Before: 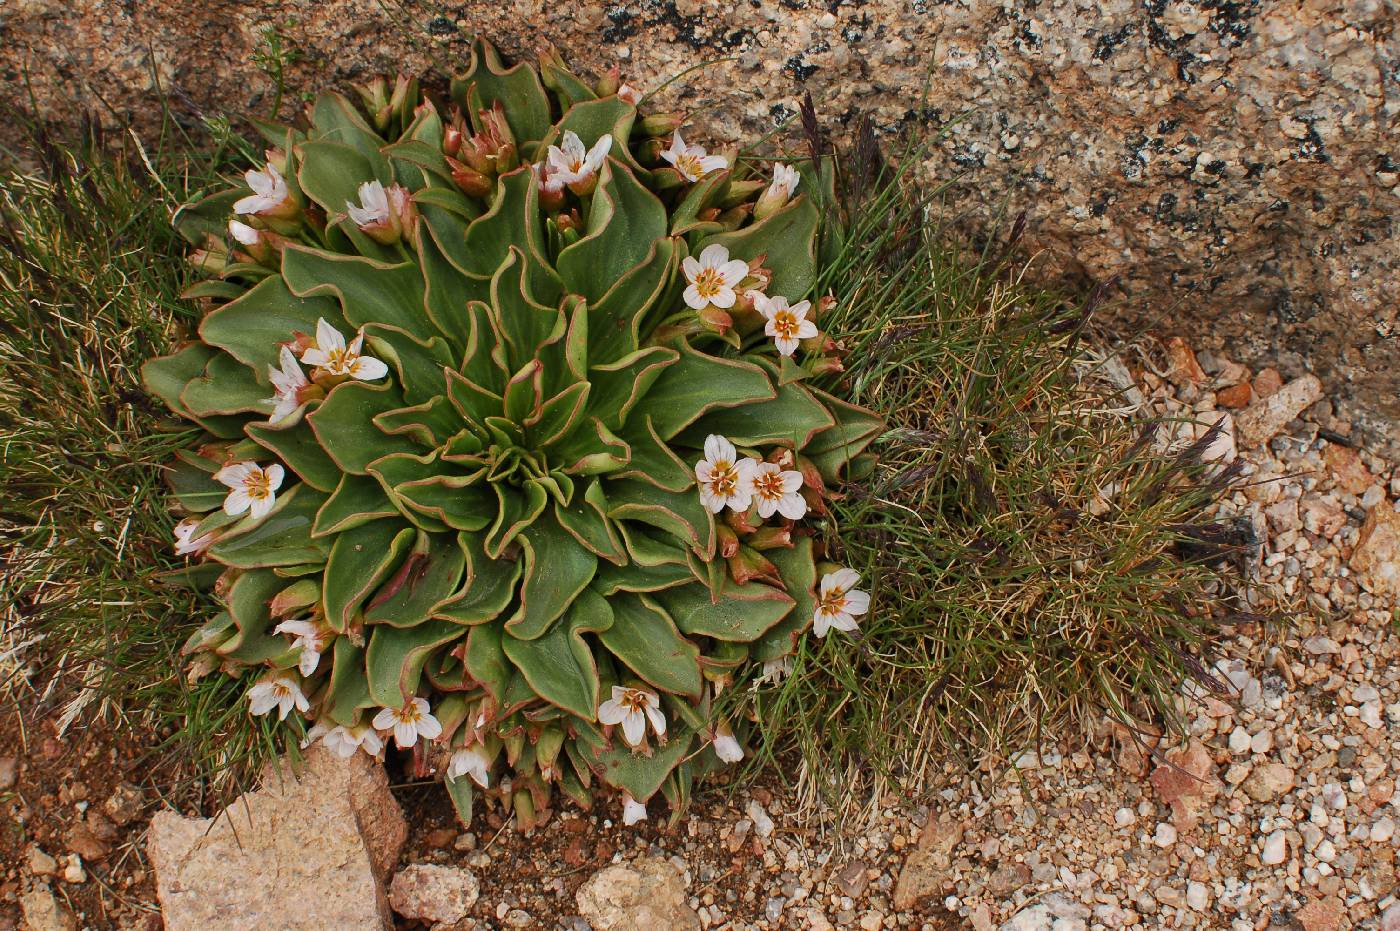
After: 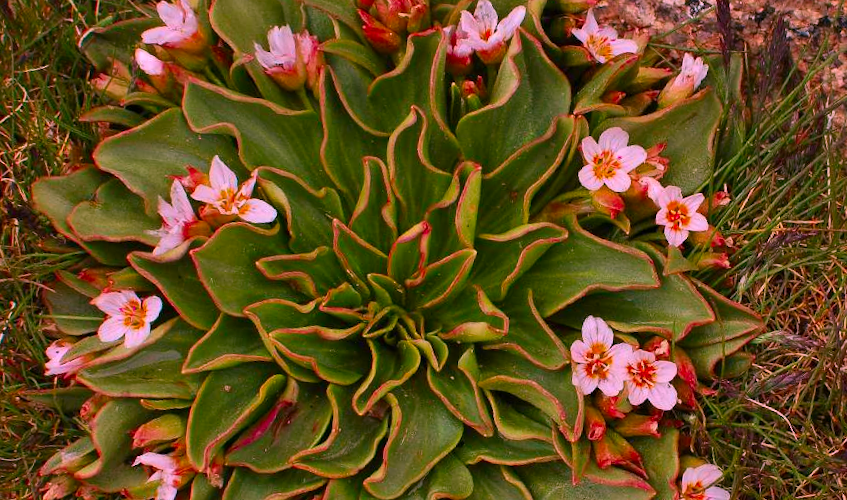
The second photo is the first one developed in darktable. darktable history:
crop and rotate: angle -6.51°, left 2.125%, top 6.821%, right 27.399%, bottom 30.625%
color correction: highlights a* 18.97, highlights b* -11.83, saturation 1.65
